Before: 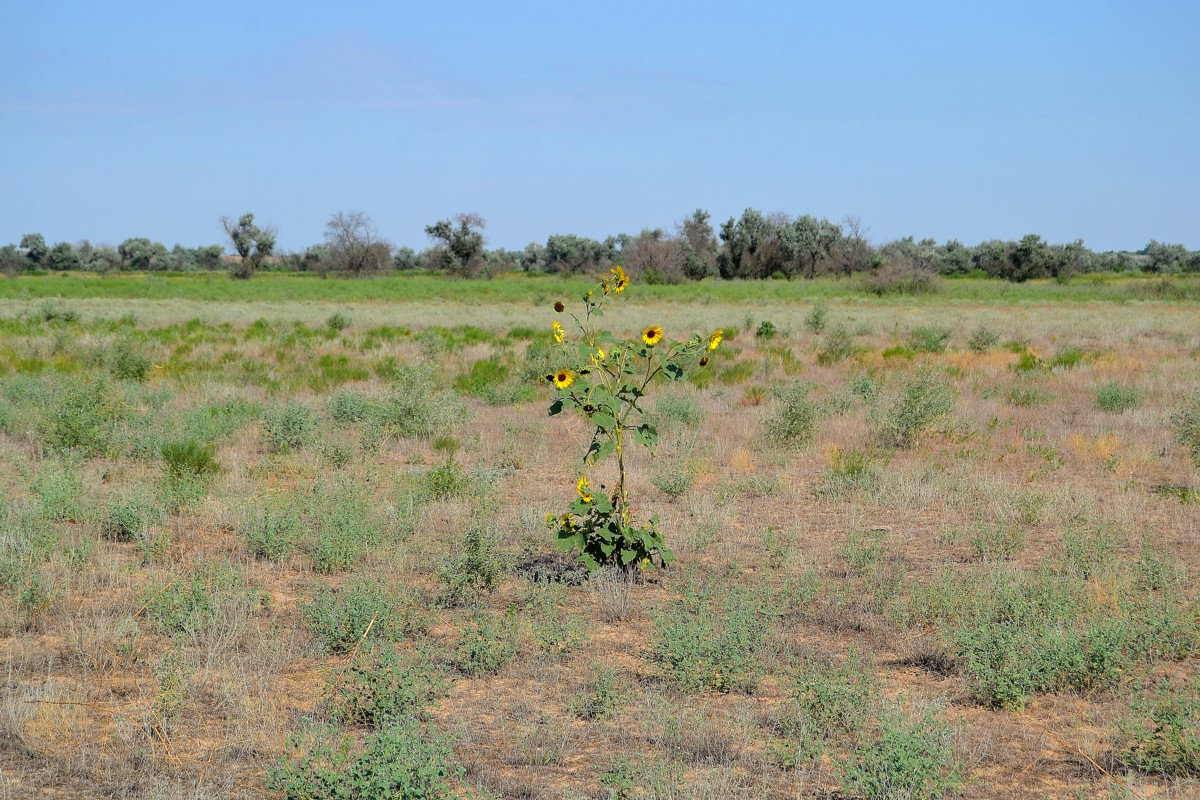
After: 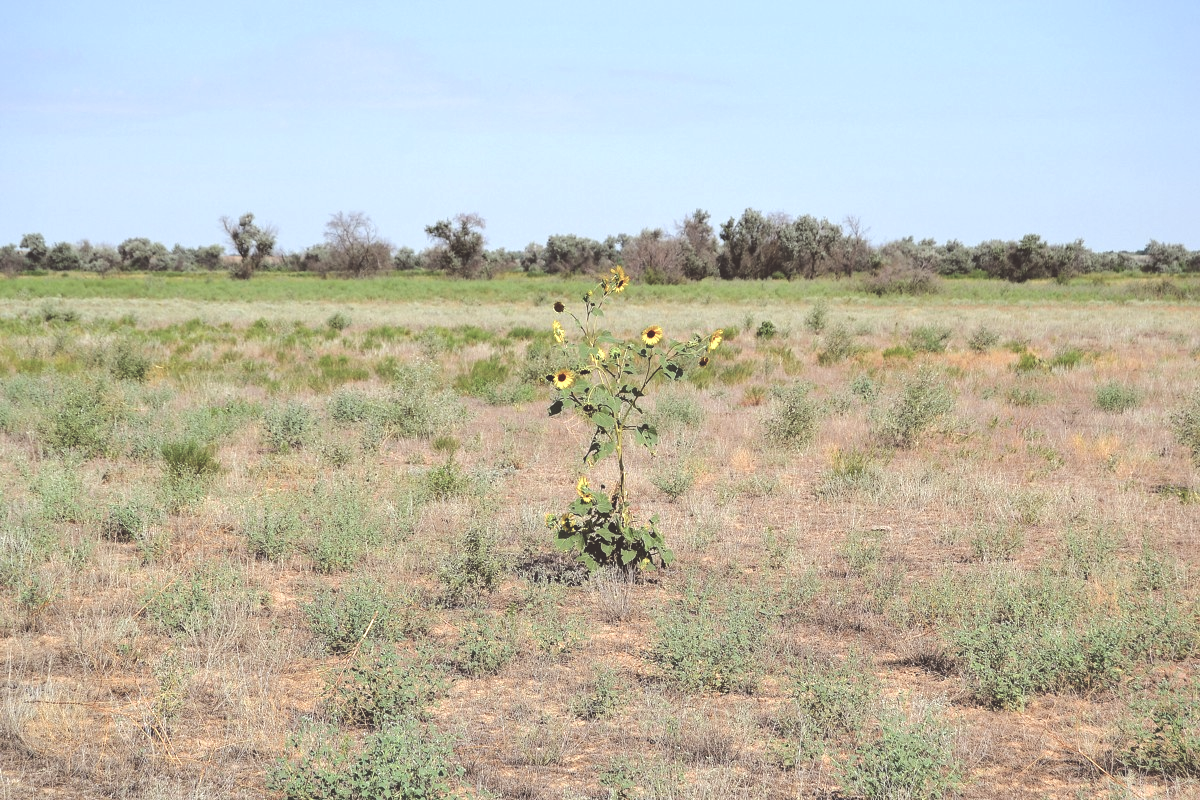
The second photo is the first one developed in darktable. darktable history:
color balance rgb: power › chroma 1.055%, power › hue 27.01°, perceptual saturation grading › global saturation 0.679%, perceptual saturation grading › highlights -31.609%, perceptual saturation grading › mid-tones 5.738%, perceptual saturation grading › shadows 17.697%, perceptual brilliance grading › highlights 17.381%, perceptual brilliance grading › mid-tones 32.564%, perceptual brilliance grading › shadows -31.305%, global vibrance -24.629%
exposure: black level correction -0.041, exposure 0.061 EV, compensate highlight preservation false
